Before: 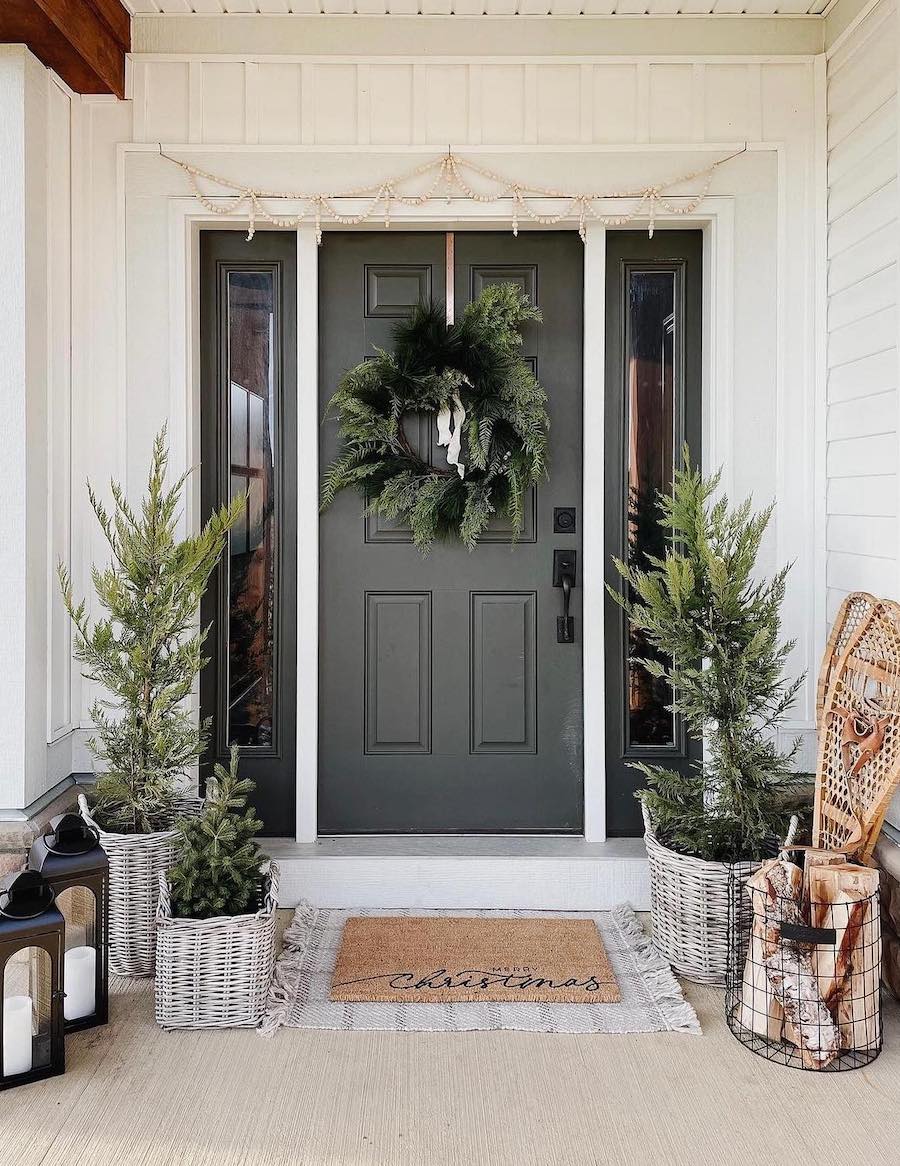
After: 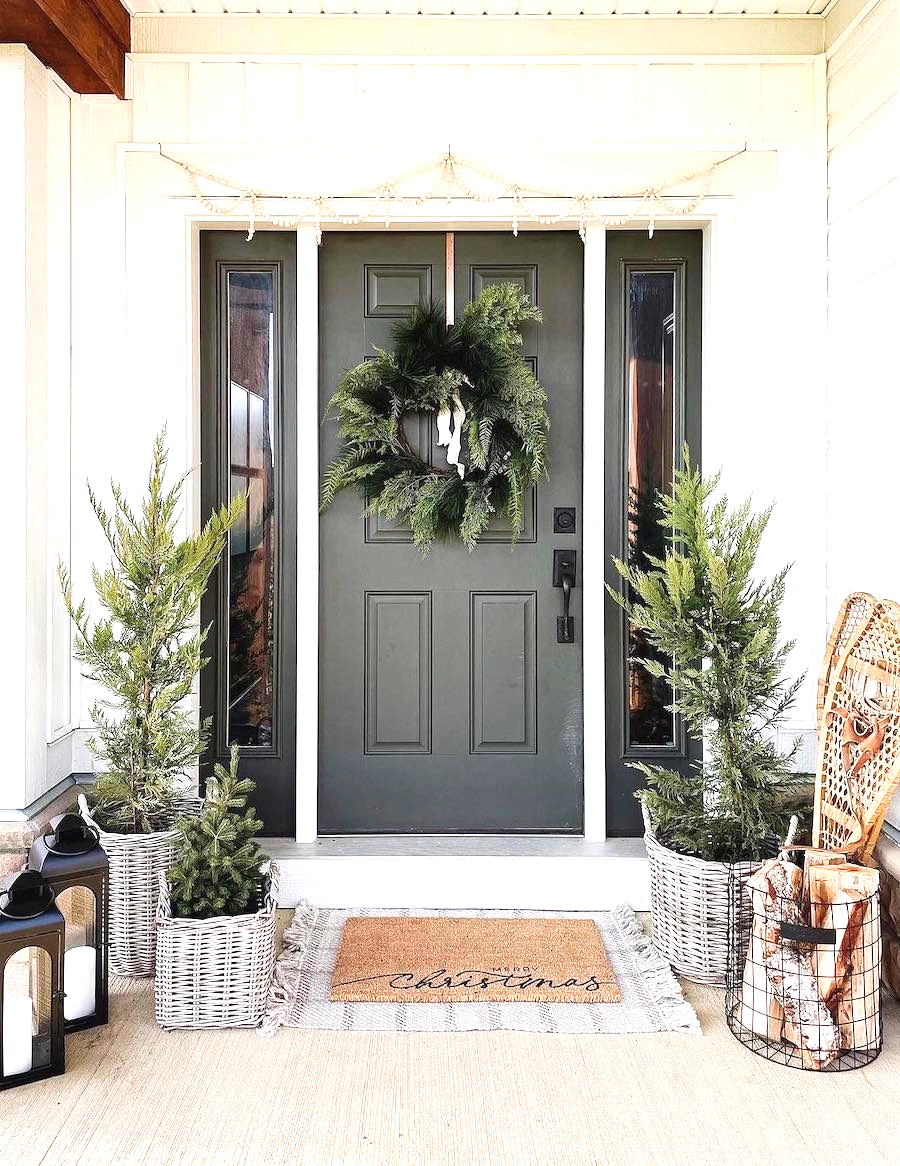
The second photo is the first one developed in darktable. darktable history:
exposure: black level correction 0, exposure 0.893 EV, compensate highlight preservation false
velvia: strength 14.48%
